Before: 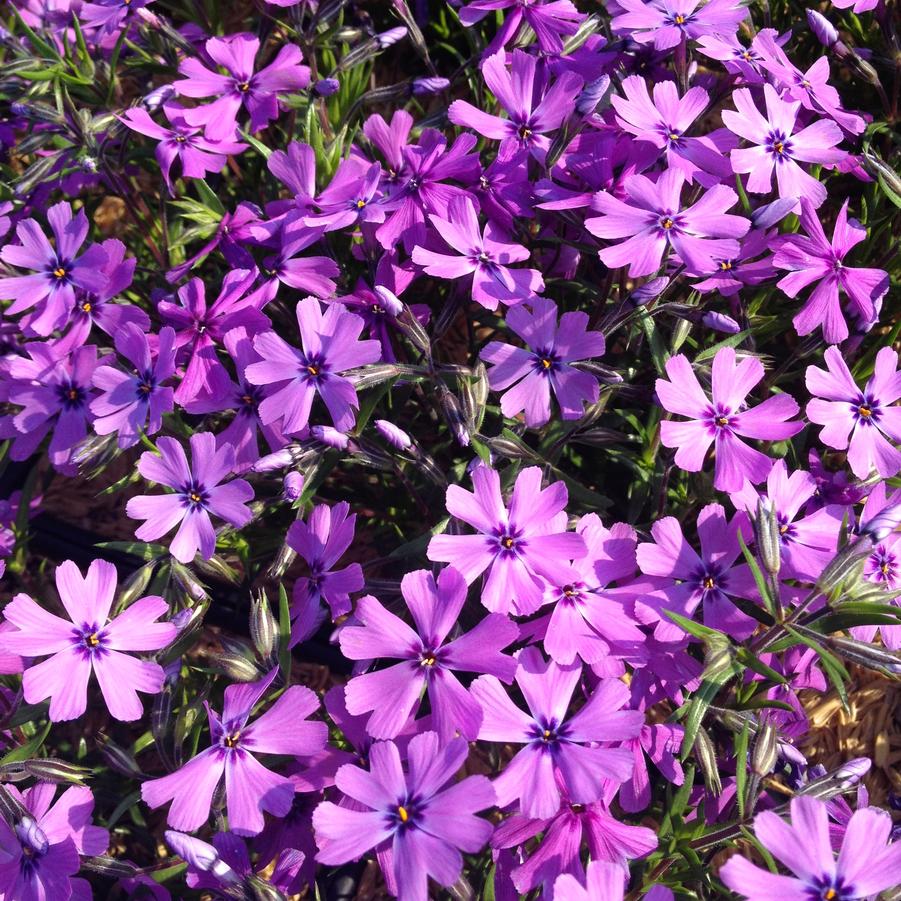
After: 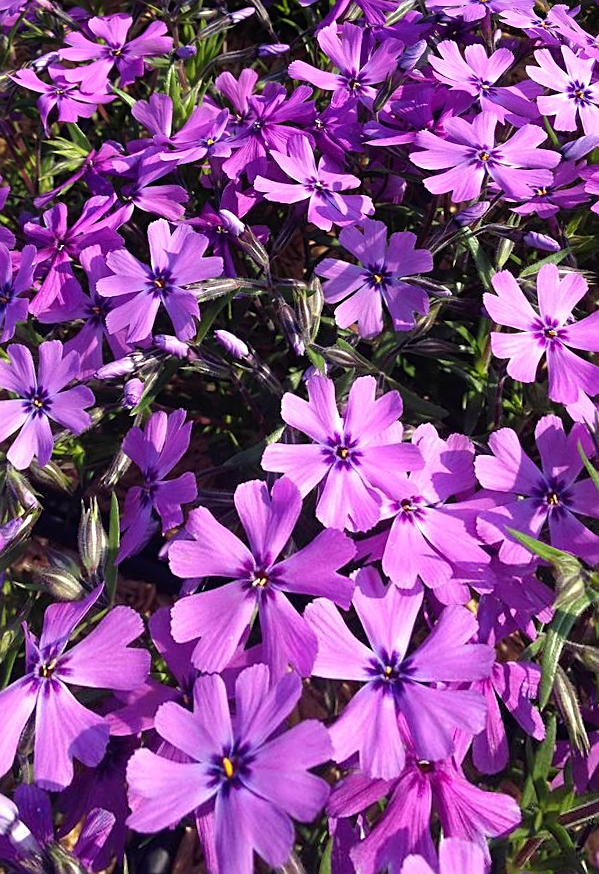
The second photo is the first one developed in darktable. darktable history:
rotate and perspective: rotation 0.72°, lens shift (vertical) -0.352, lens shift (horizontal) -0.051, crop left 0.152, crop right 0.859, crop top 0.019, crop bottom 0.964
crop and rotate: left 9.597%, right 10.195%
sharpen: on, module defaults
